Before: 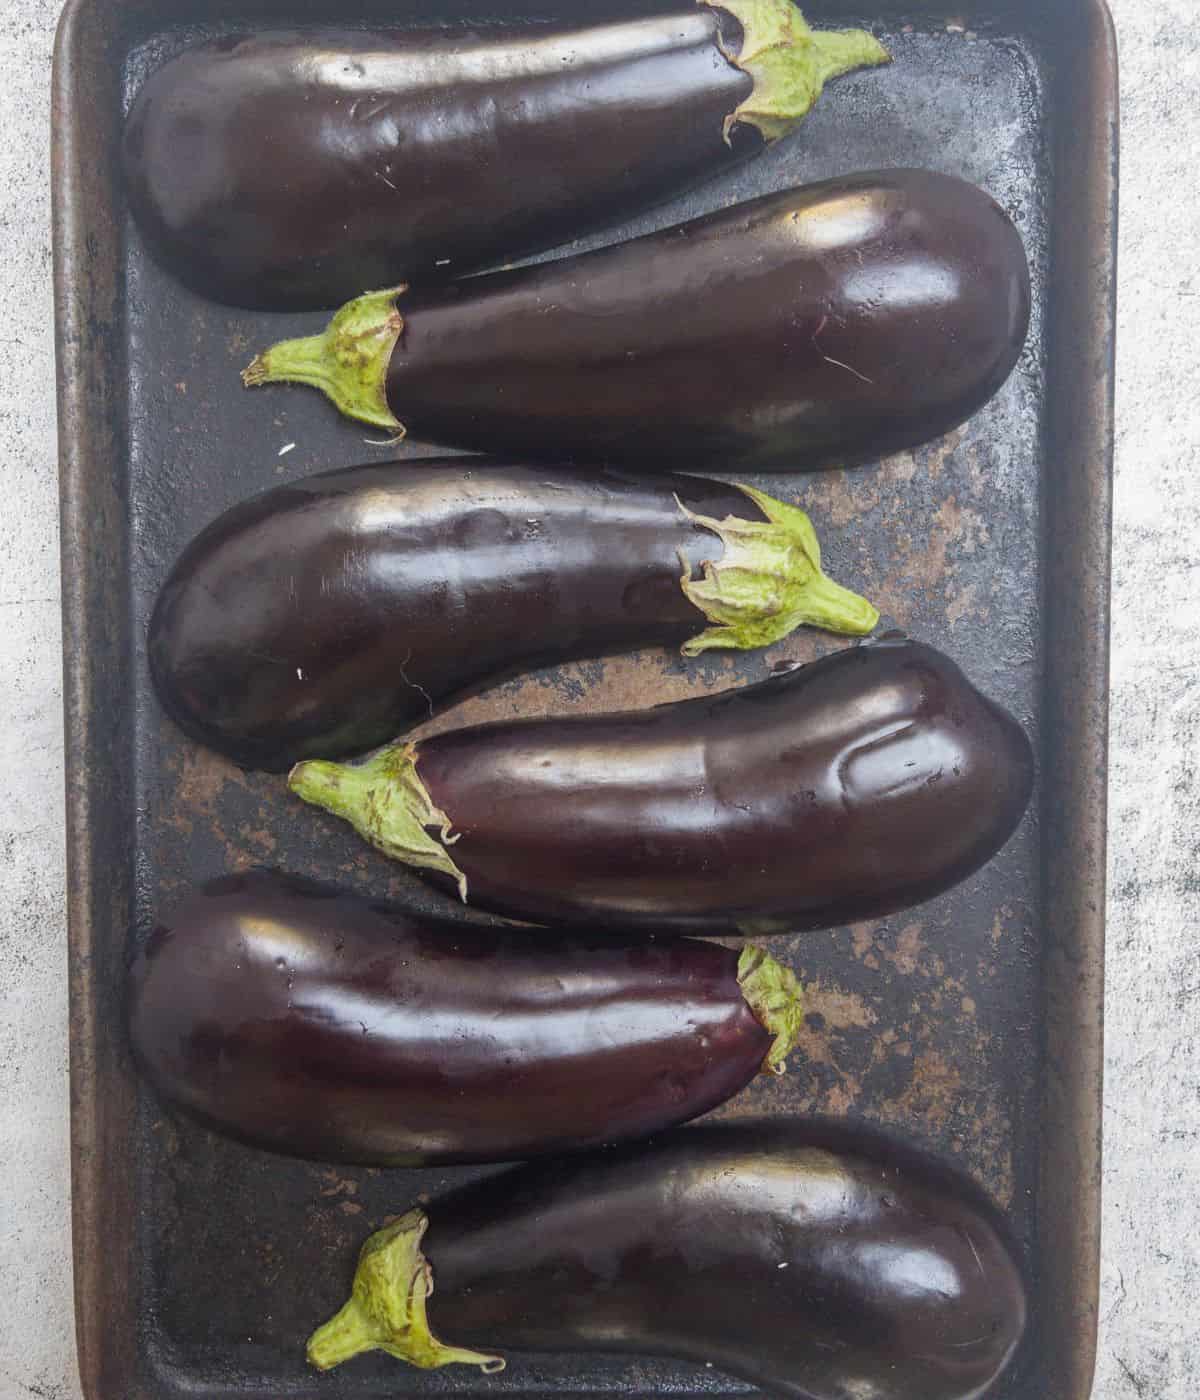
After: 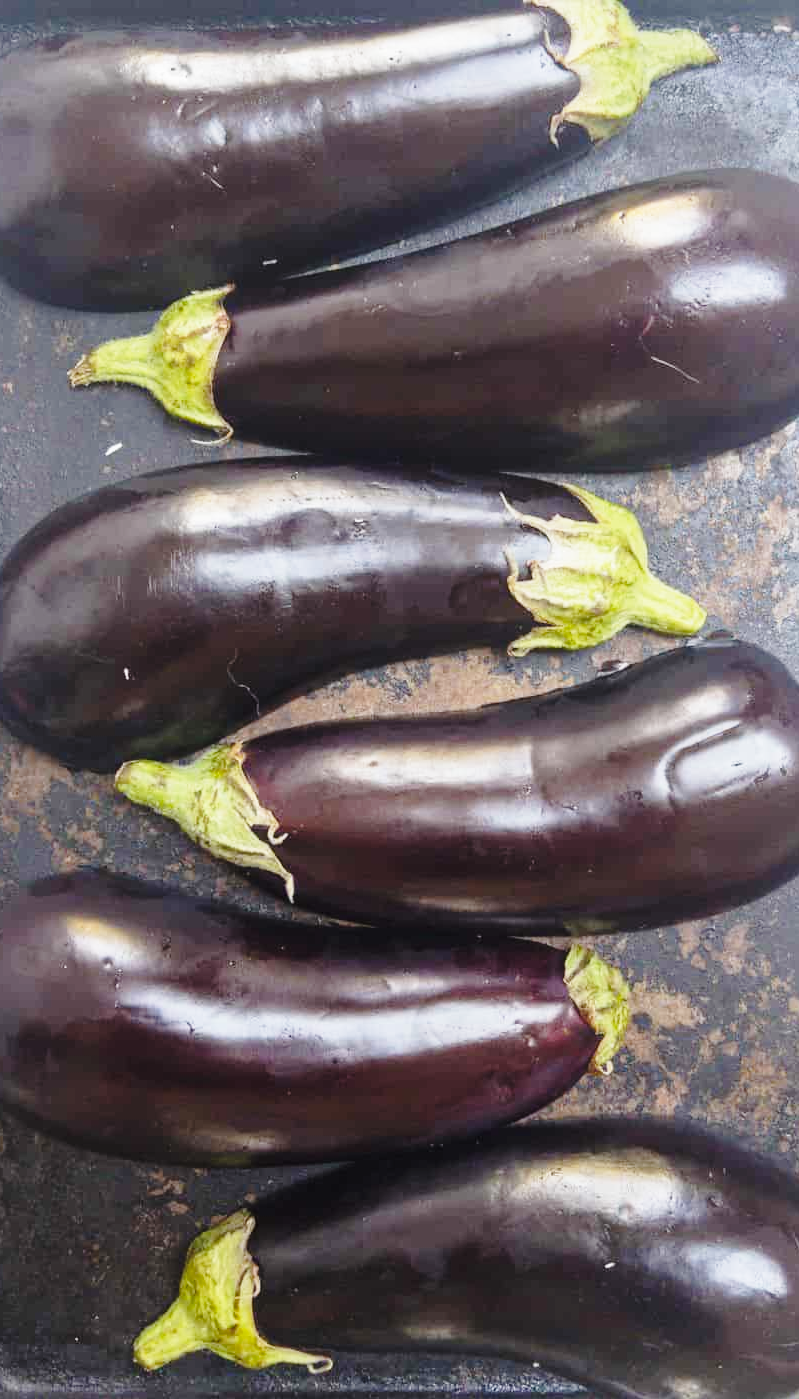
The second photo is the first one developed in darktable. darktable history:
crop and rotate: left 14.436%, right 18.898%
color zones: curves: ch1 [(0.077, 0.436) (0.25, 0.5) (0.75, 0.5)]
base curve: curves: ch0 [(0, 0) (0.028, 0.03) (0.121, 0.232) (0.46, 0.748) (0.859, 0.968) (1, 1)], preserve colors none
